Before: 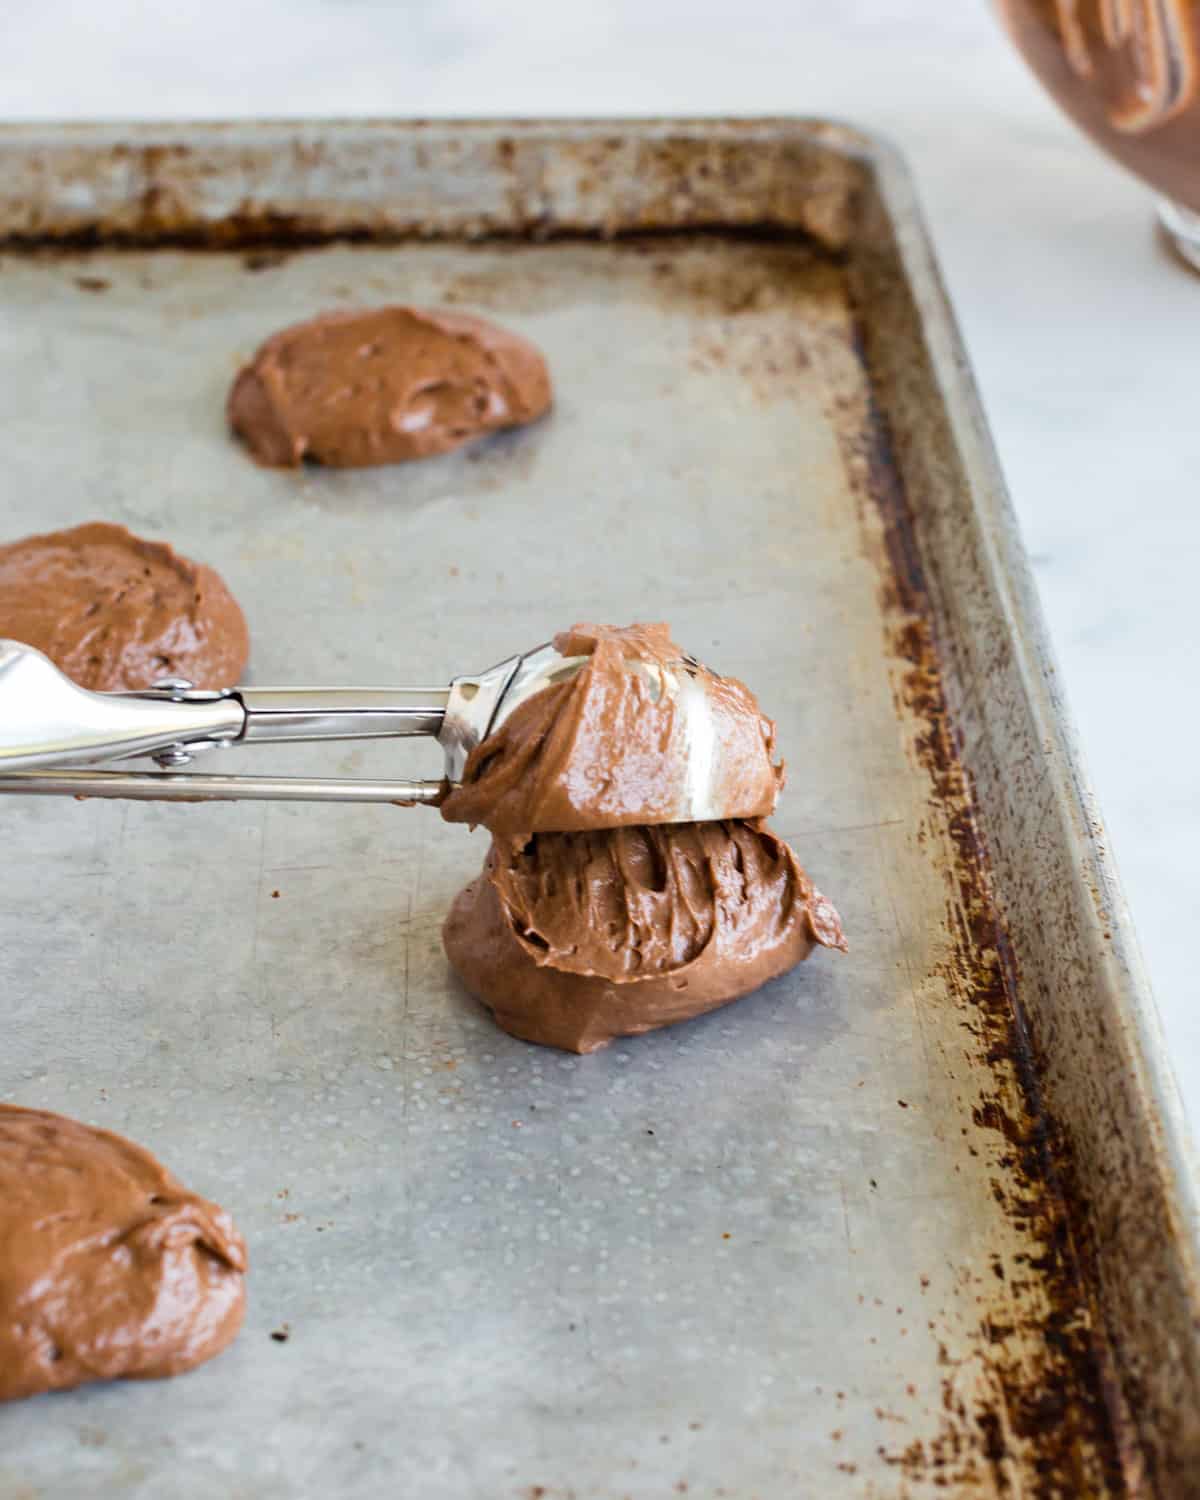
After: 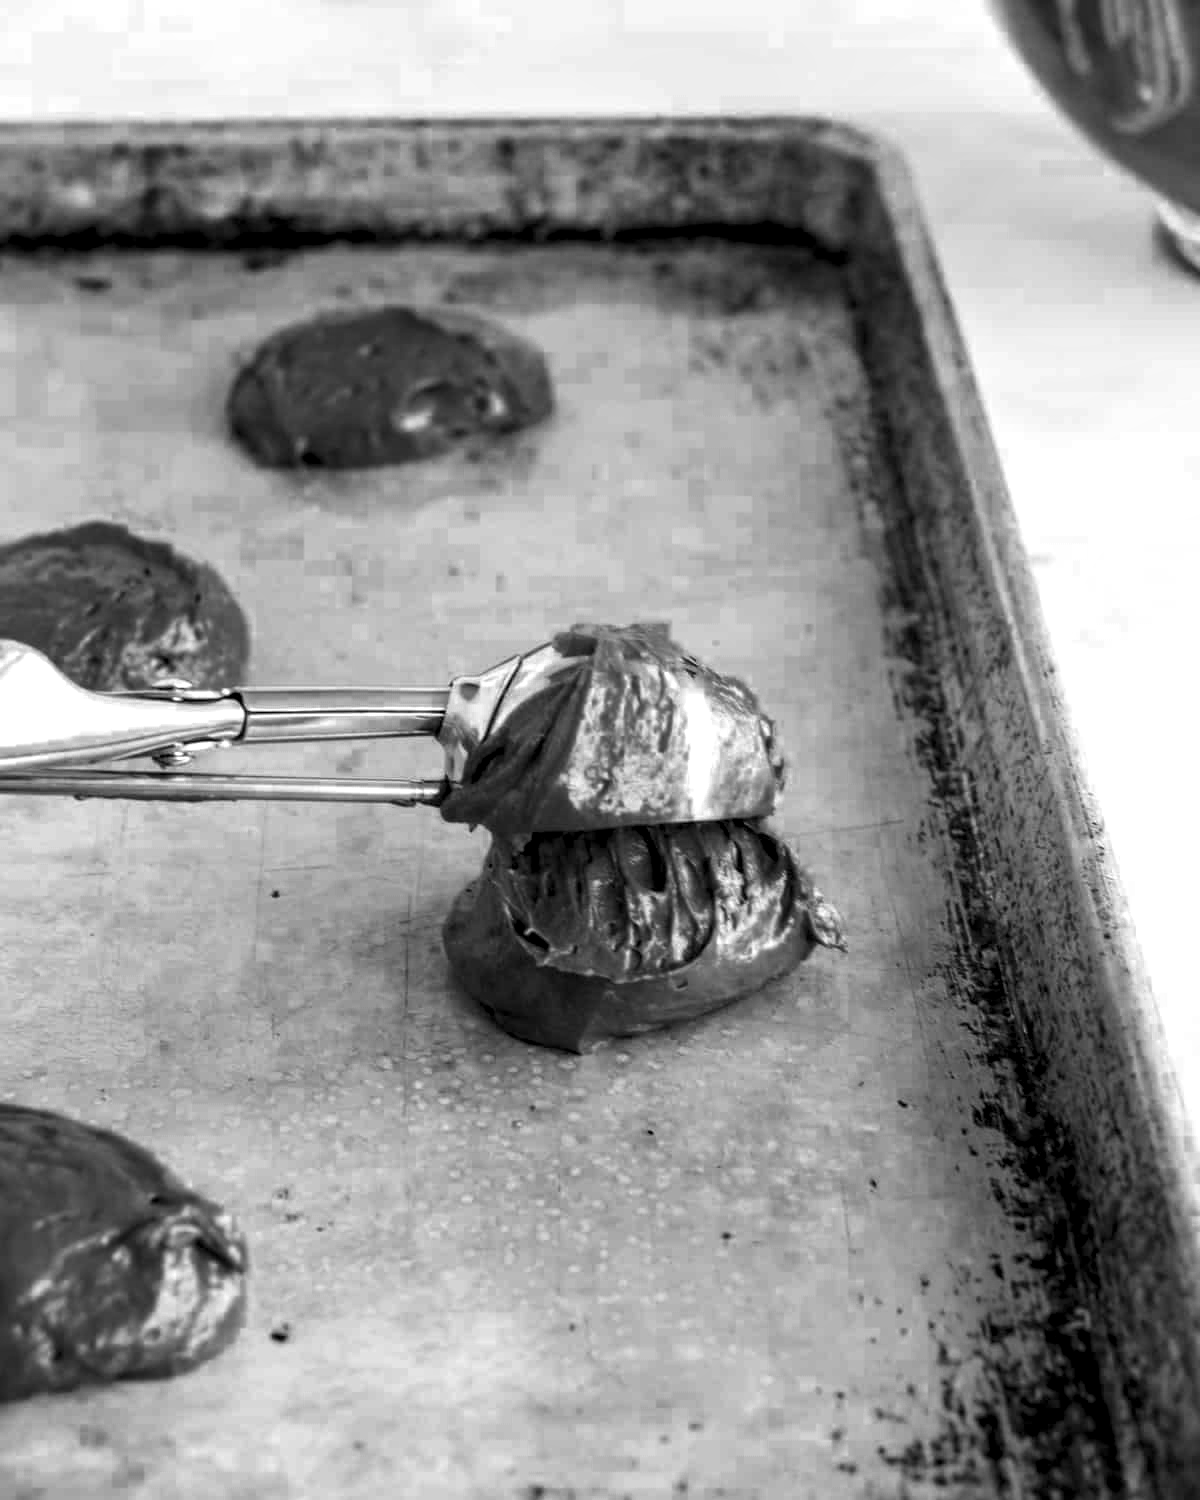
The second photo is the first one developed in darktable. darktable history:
local contrast: detail 150%
color zones: curves: ch0 [(0.287, 0.048) (0.493, 0.484) (0.737, 0.816)]; ch1 [(0, 0) (0.143, 0) (0.286, 0) (0.429, 0) (0.571, 0) (0.714, 0) (0.857, 0)]
